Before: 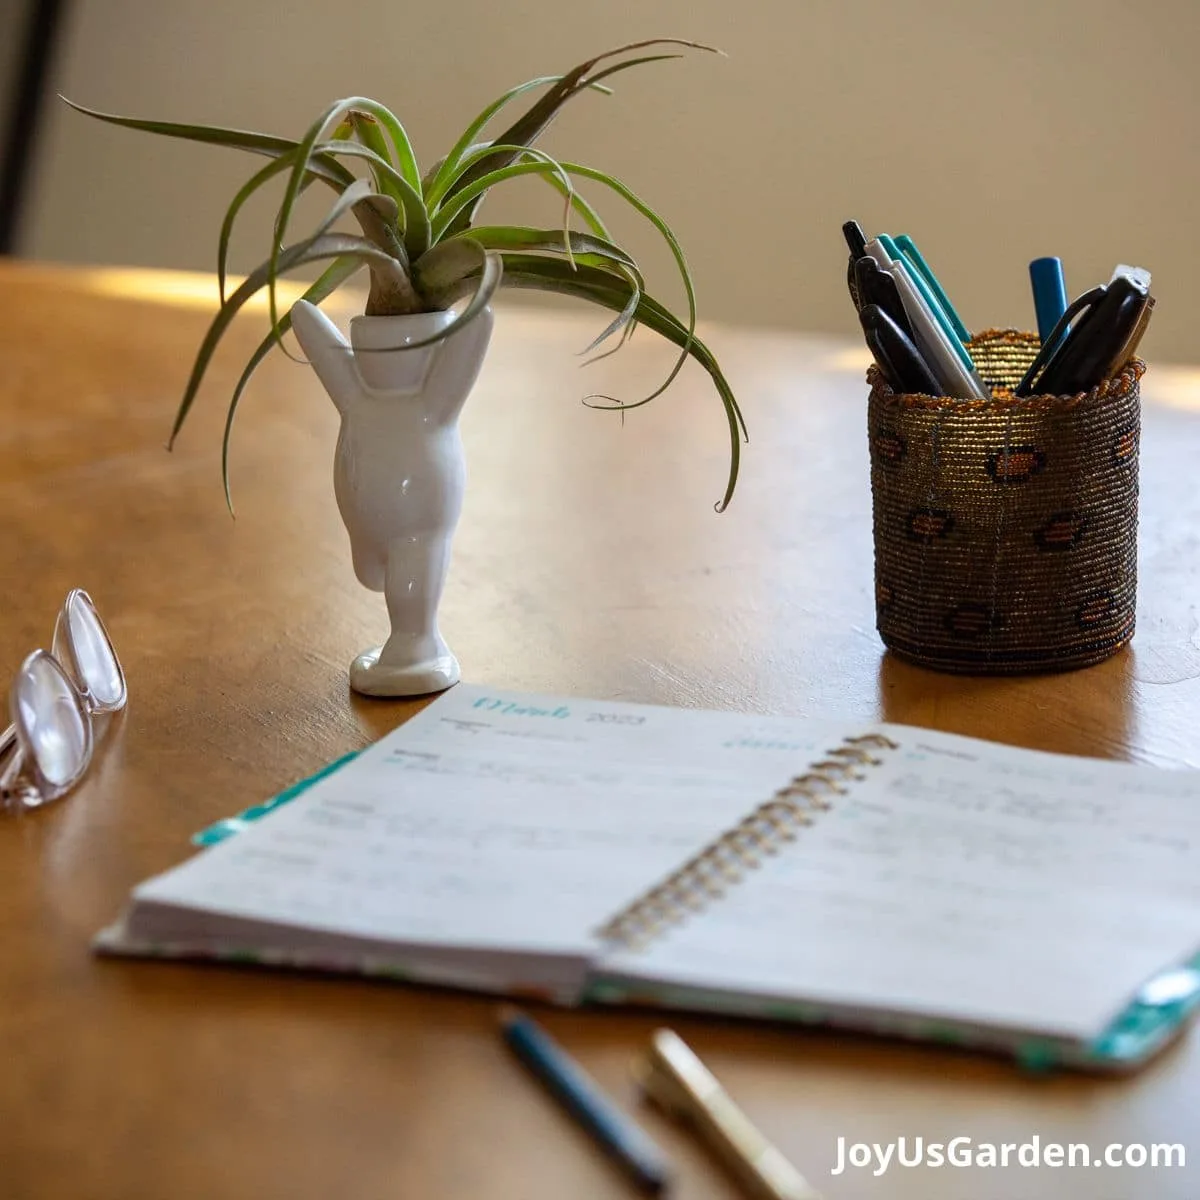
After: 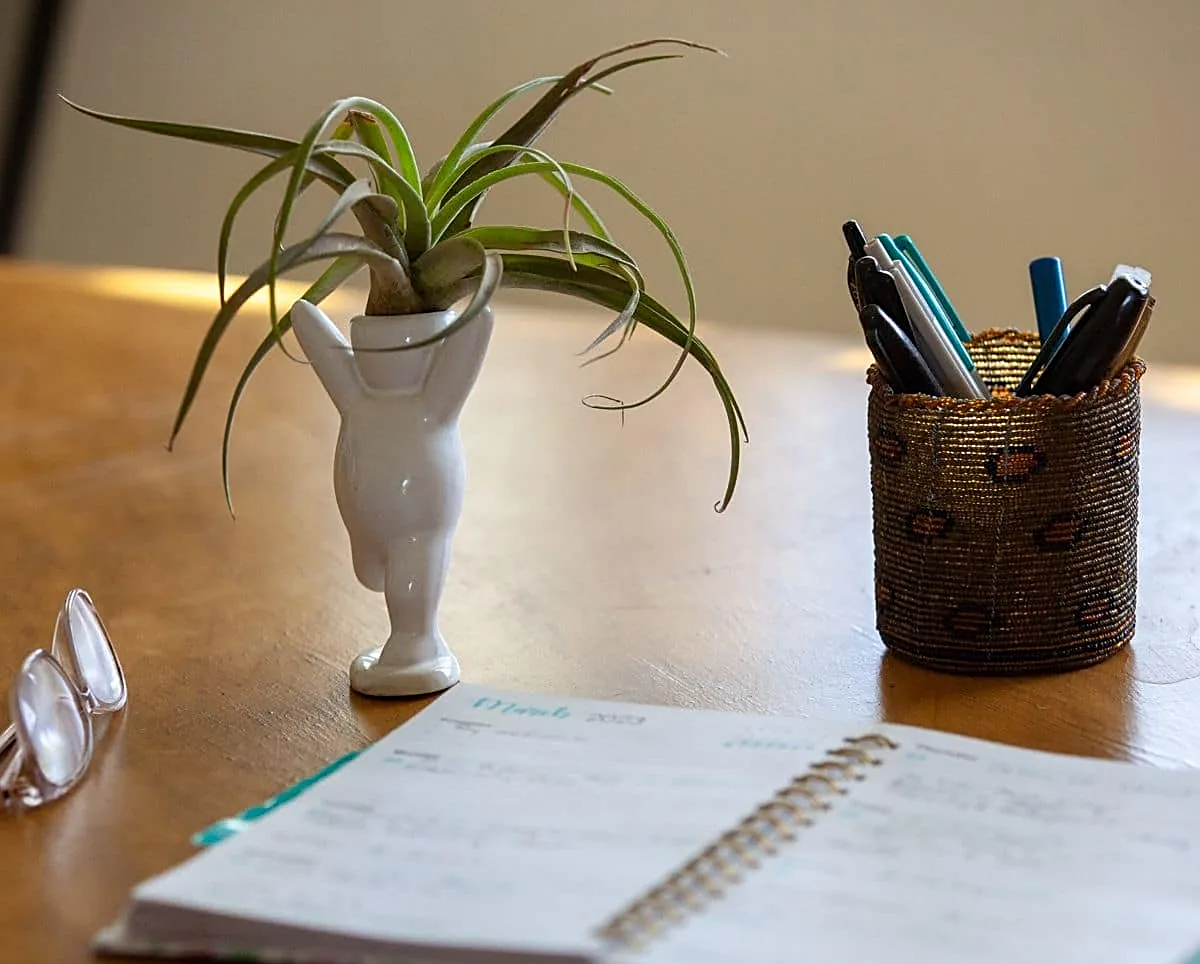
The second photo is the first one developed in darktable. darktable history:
crop: bottom 19.644%
sharpen: on, module defaults
